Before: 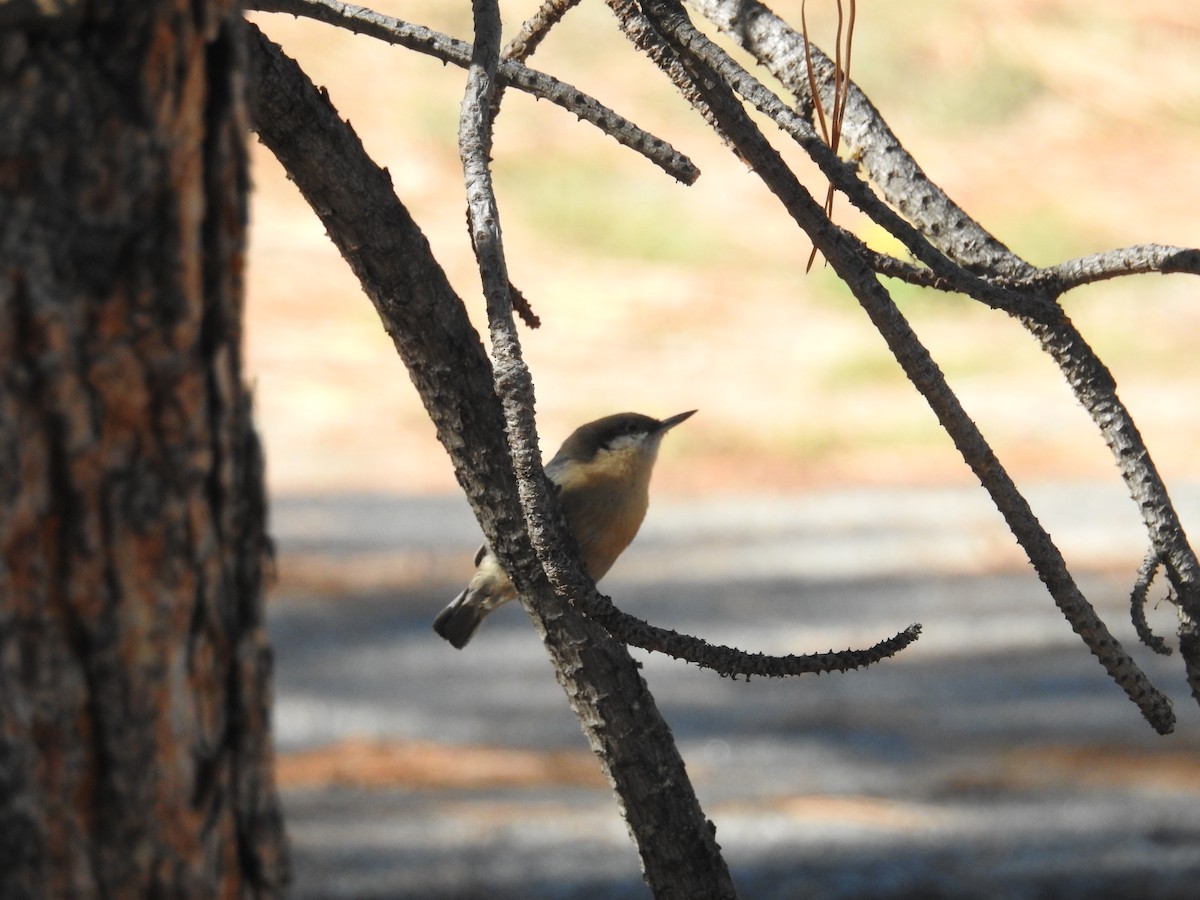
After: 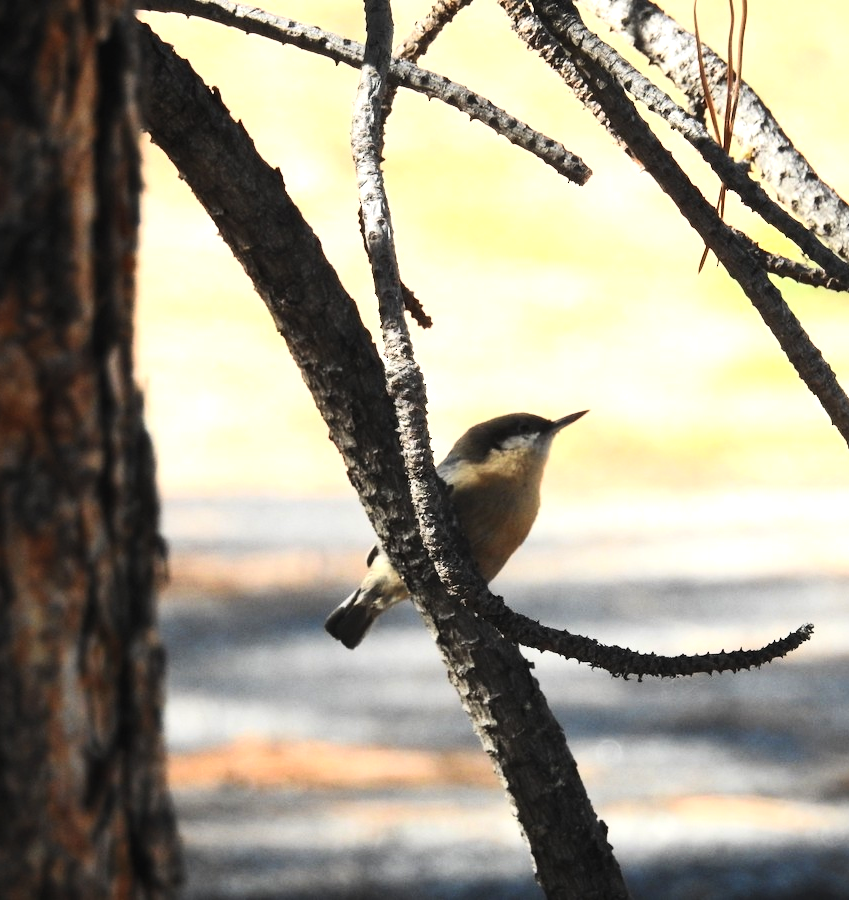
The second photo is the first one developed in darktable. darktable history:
crop and rotate: left 9.069%, right 20.099%
tone equalizer: -8 EV -0.737 EV, -7 EV -0.669 EV, -6 EV -0.628 EV, -5 EV -0.405 EV, -3 EV 0.39 EV, -2 EV 0.6 EV, -1 EV 0.677 EV, +0 EV 0.723 EV, edges refinement/feathering 500, mask exposure compensation -1.57 EV, preserve details no
contrast brightness saturation: contrast 0.199, brightness 0.141, saturation 0.141
